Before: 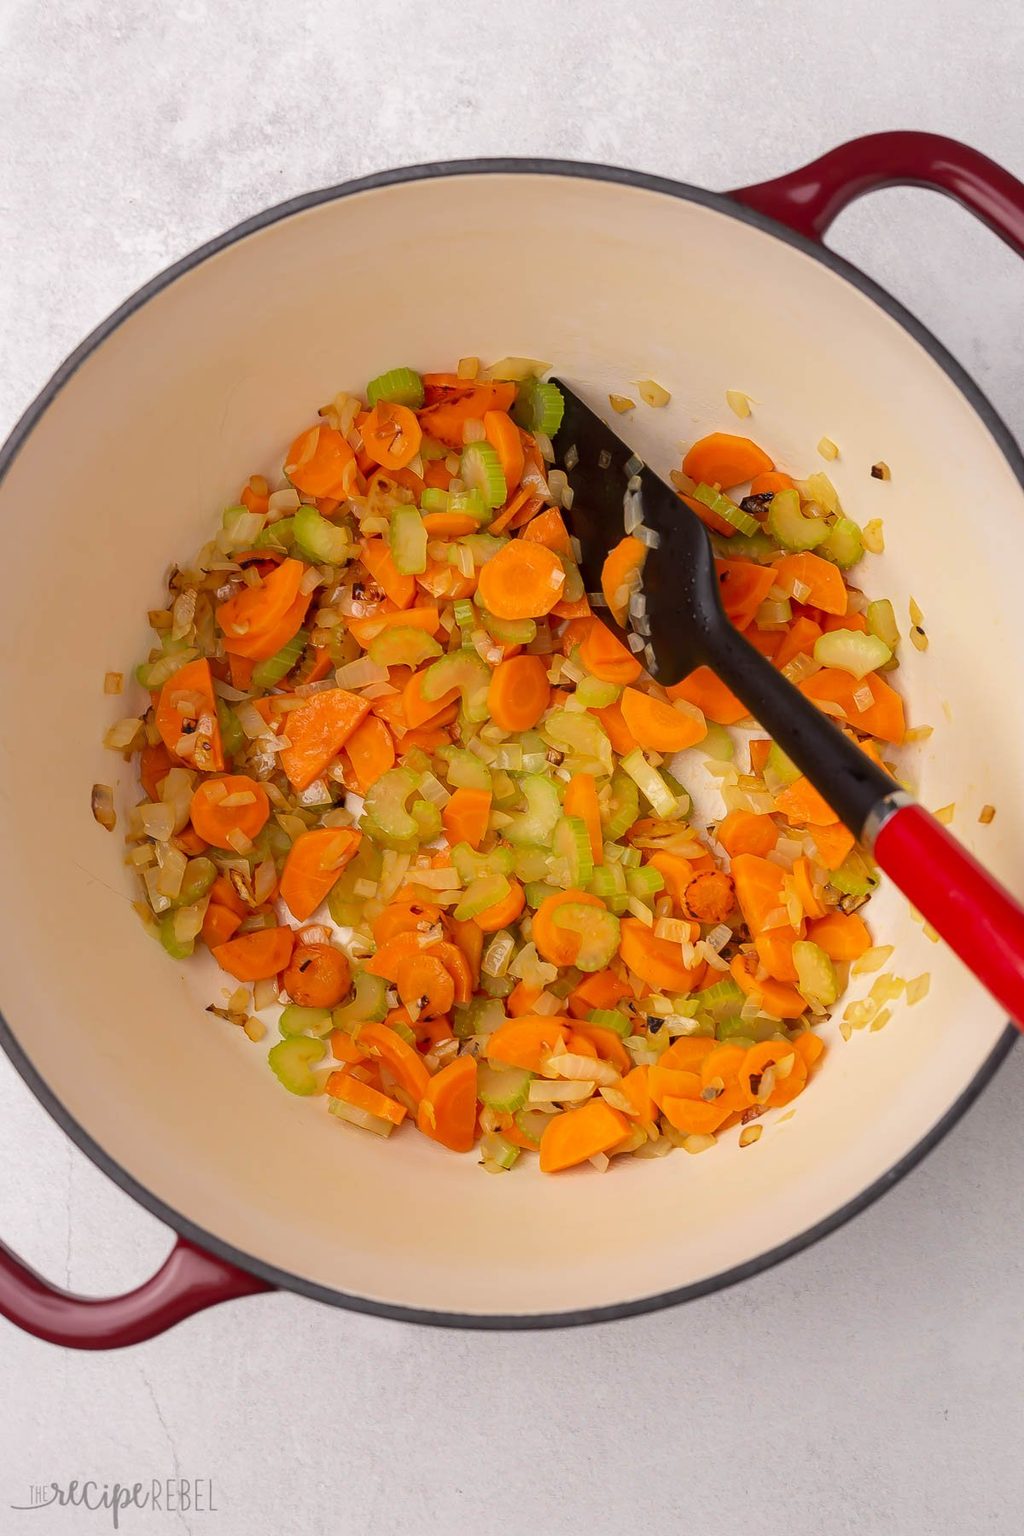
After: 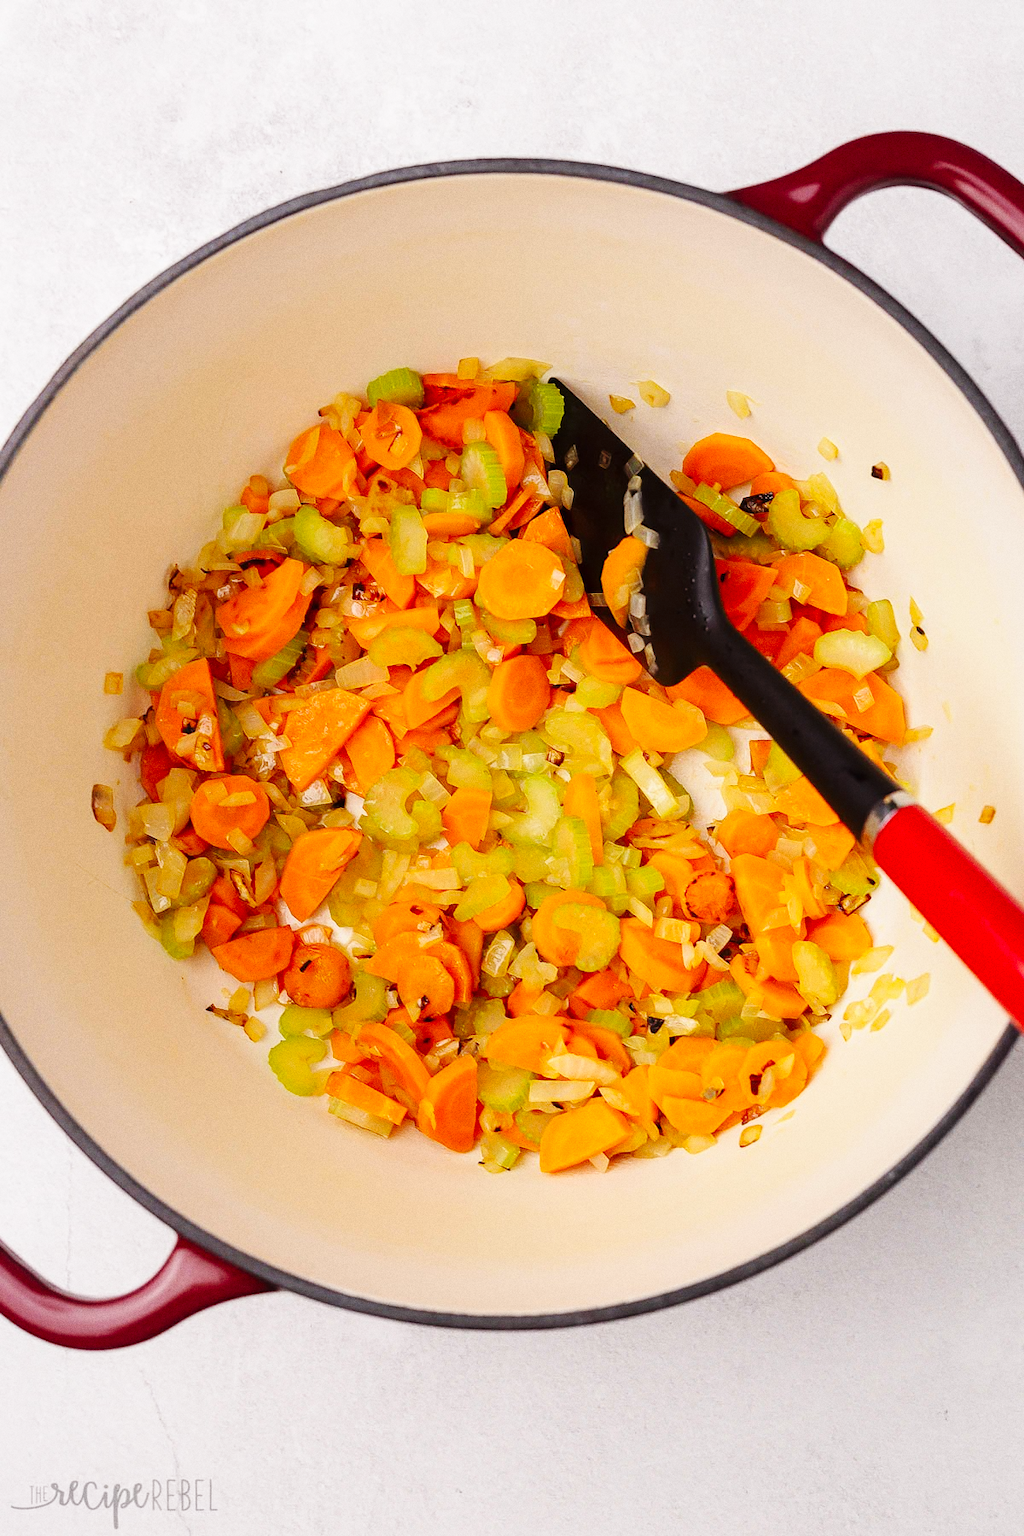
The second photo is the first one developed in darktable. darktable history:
base curve: curves: ch0 [(0, 0) (0.036, 0.025) (0.121, 0.166) (0.206, 0.329) (0.605, 0.79) (1, 1)], preserve colors none
grain: coarseness 0.09 ISO
